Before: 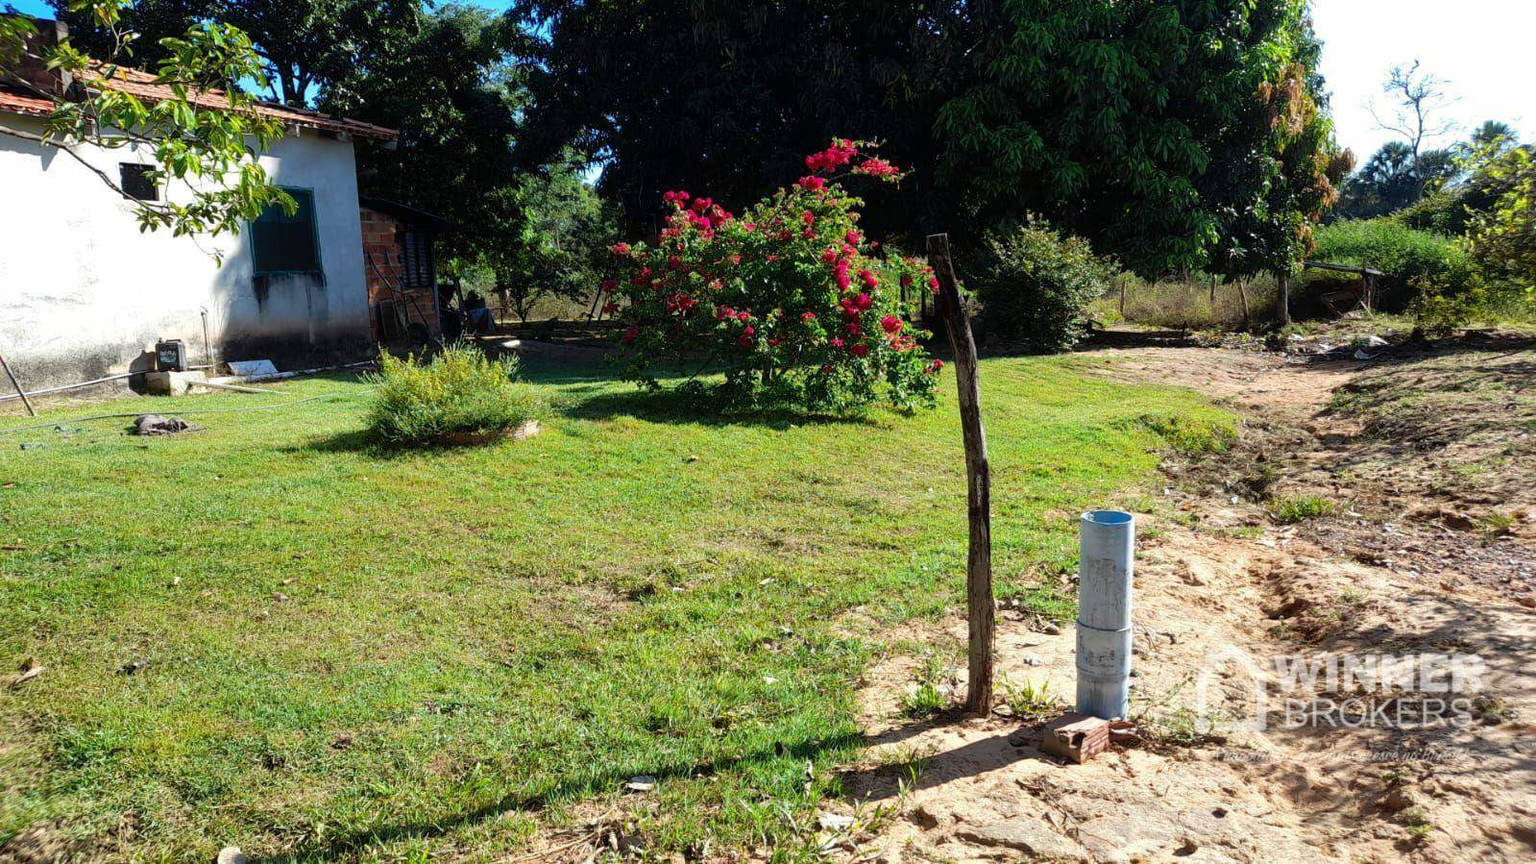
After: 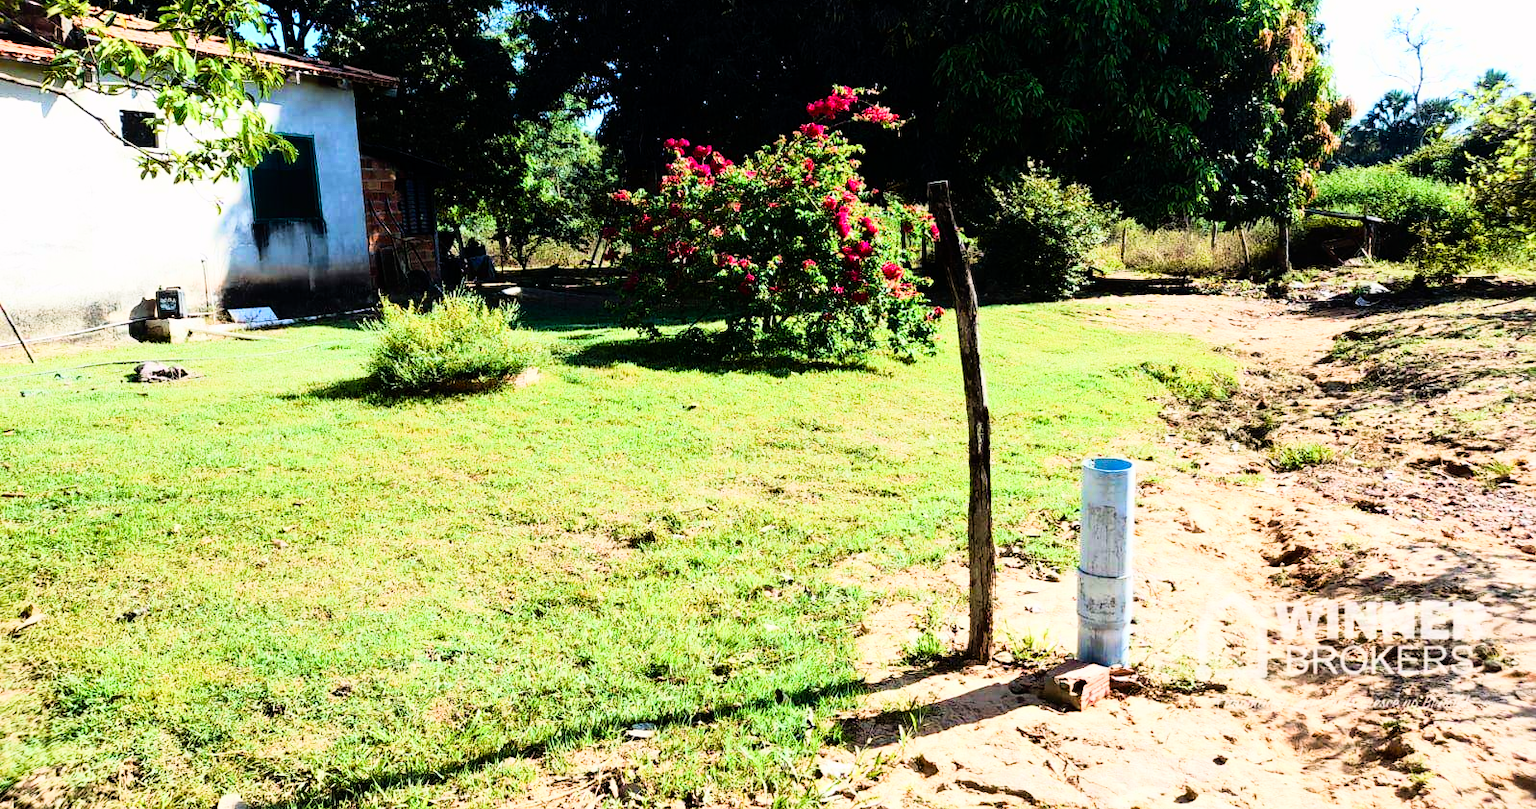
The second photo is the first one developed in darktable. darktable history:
velvia: on, module defaults
rgb curve: curves: ch0 [(0, 0) (0.21, 0.15) (0.24, 0.21) (0.5, 0.75) (0.75, 0.96) (0.89, 0.99) (1, 1)]; ch1 [(0, 0.02) (0.21, 0.13) (0.25, 0.2) (0.5, 0.67) (0.75, 0.9) (0.89, 0.97) (1, 1)]; ch2 [(0, 0.02) (0.21, 0.13) (0.25, 0.2) (0.5, 0.67) (0.75, 0.9) (0.89, 0.97) (1, 1)], compensate middle gray true
color balance rgb: shadows lift › chroma 1%, shadows lift › hue 113°, highlights gain › chroma 0.2%, highlights gain › hue 333°, perceptual saturation grading › global saturation 20%, perceptual saturation grading › highlights -50%, perceptual saturation grading › shadows 25%, contrast -10%
crop and rotate: top 6.25%
